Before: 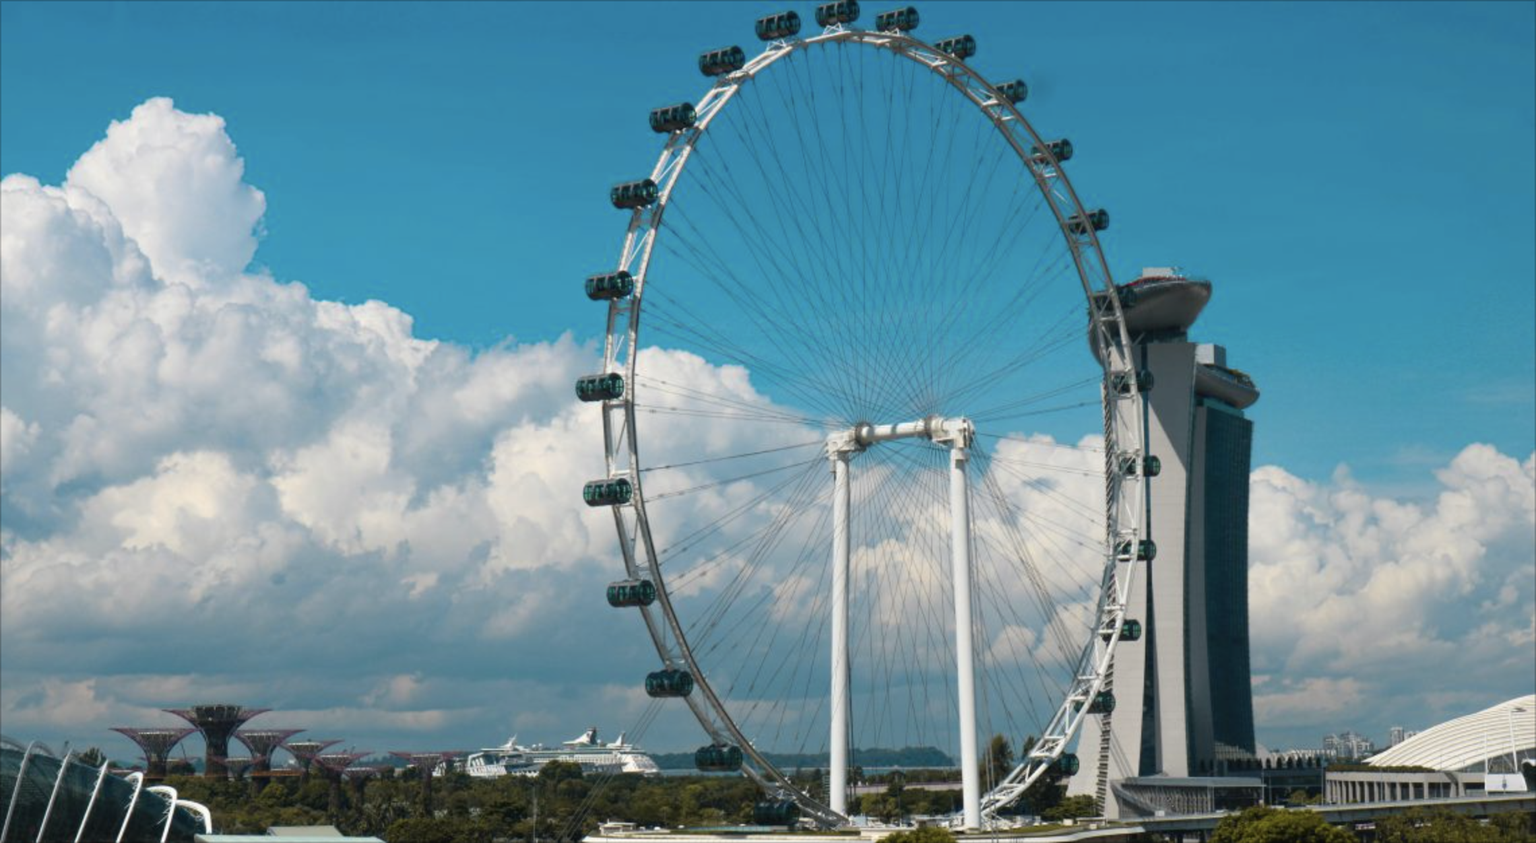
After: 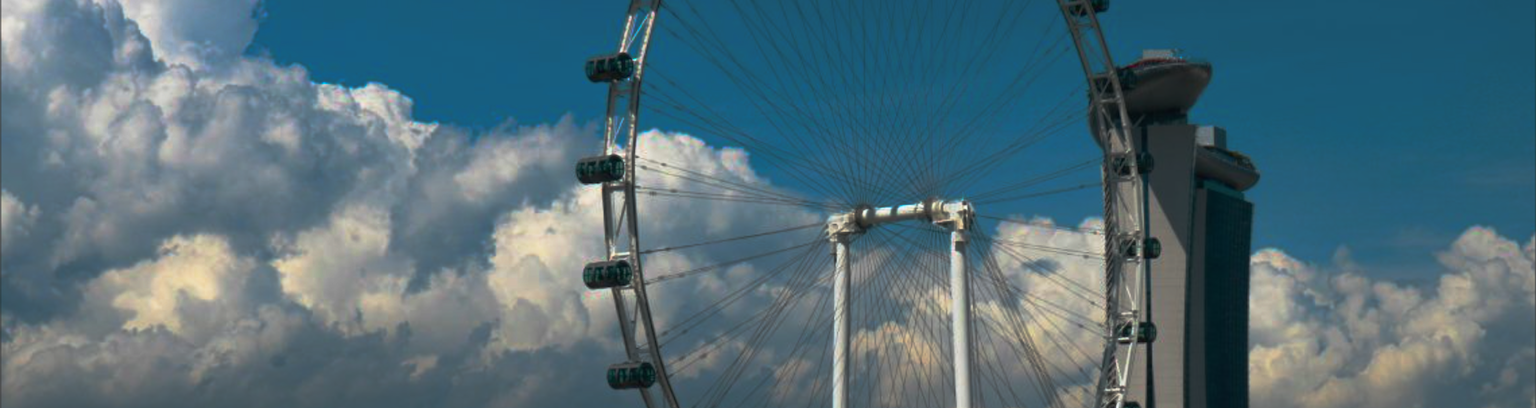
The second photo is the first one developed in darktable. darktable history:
crop and rotate: top 25.921%, bottom 25.584%
base curve: curves: ch0 [(0, 0) (0.564, 0.291) (0.802, 0.731) (1, 1)], preserve colors none
